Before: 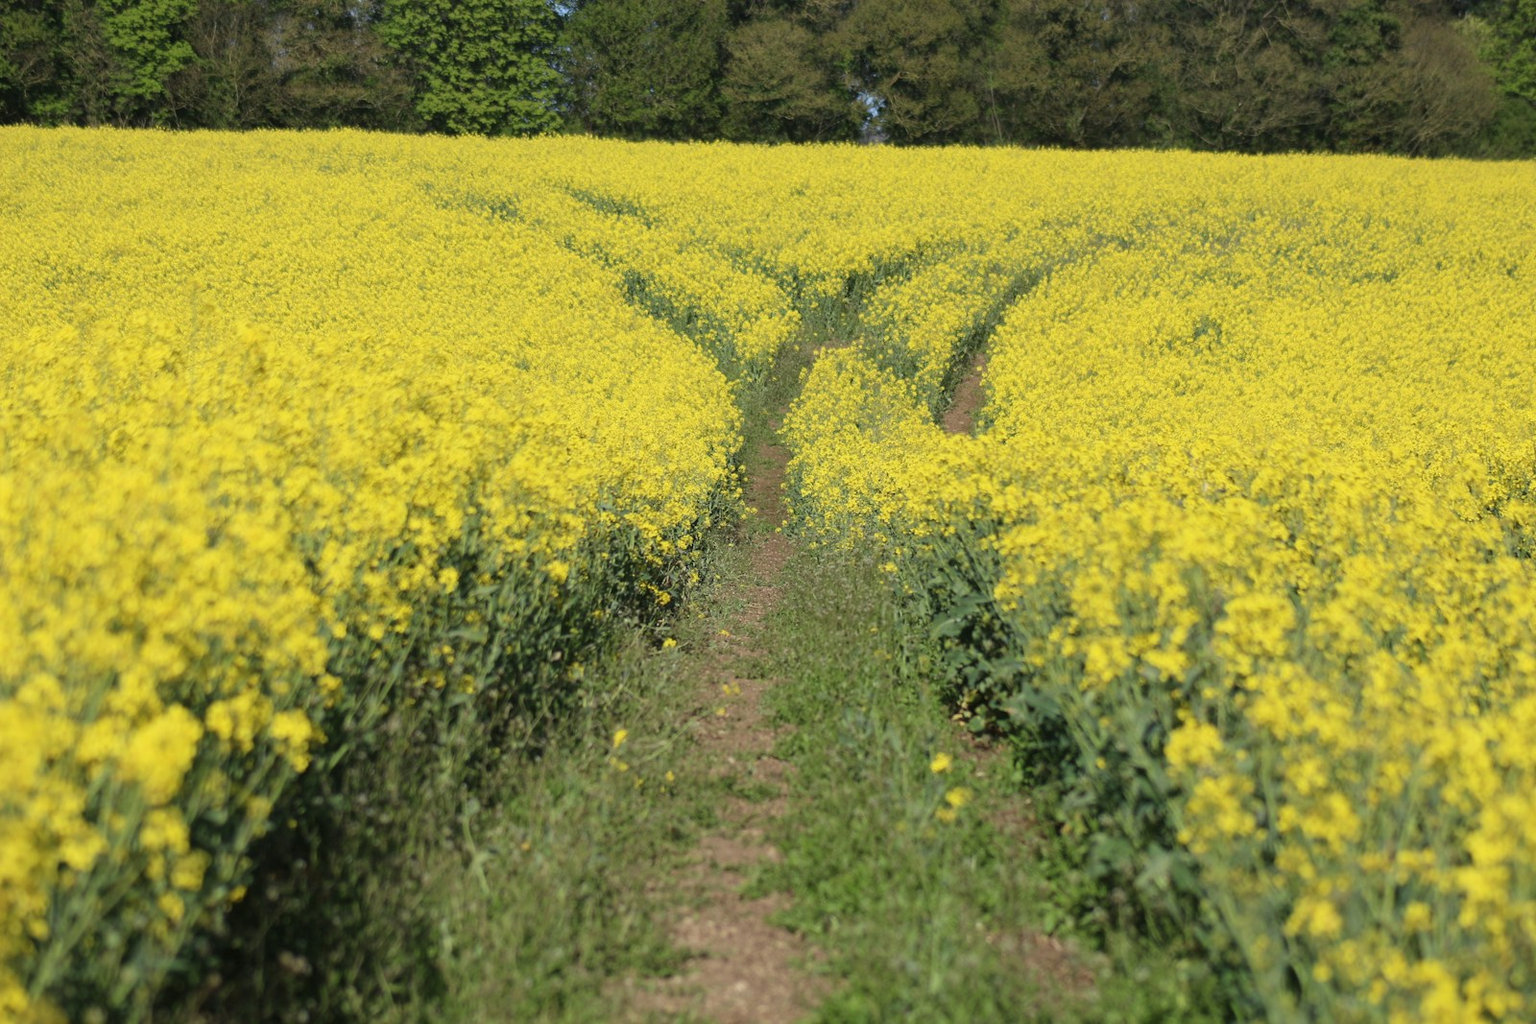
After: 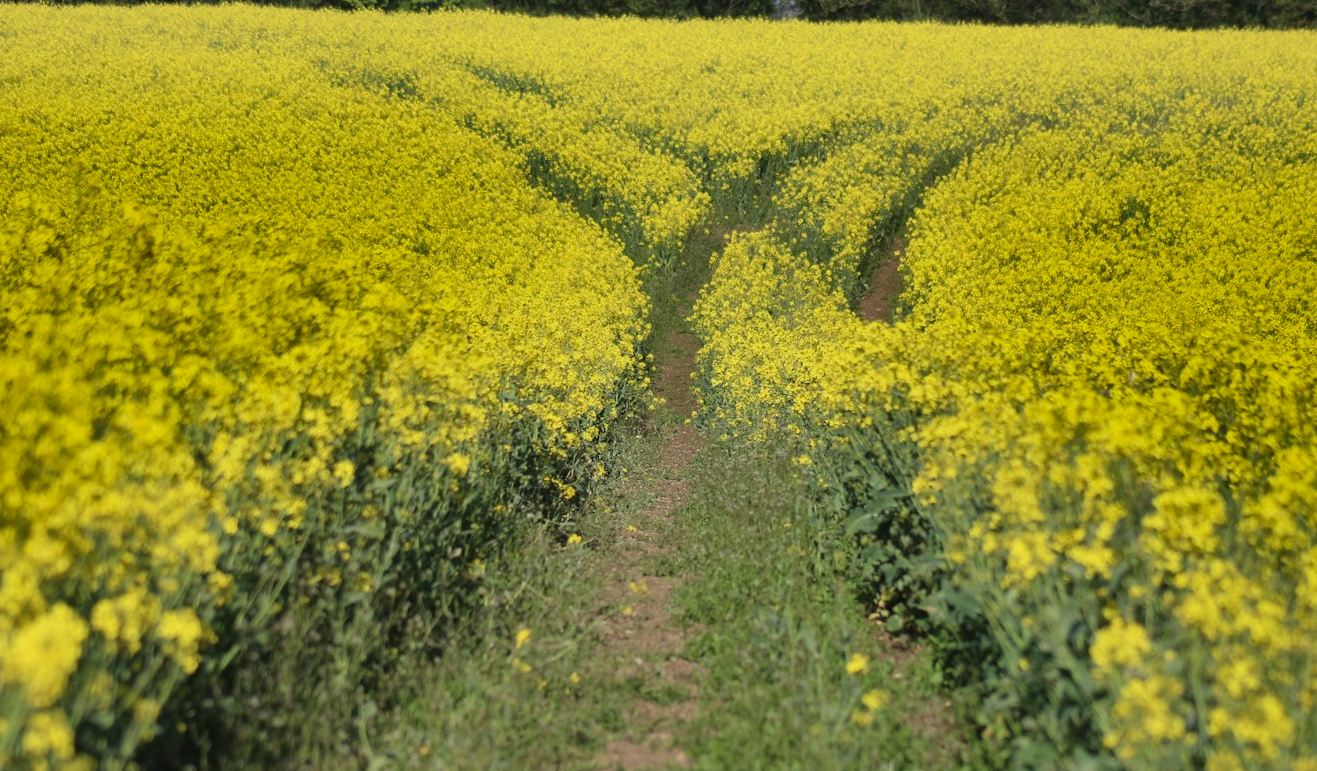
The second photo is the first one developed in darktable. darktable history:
shadows and highlights: shadows 20.89, highlights -80.74, soften with gaussian
crop: left 7.744%, top 12.299%, right 9.94%, bottom 15.421%
